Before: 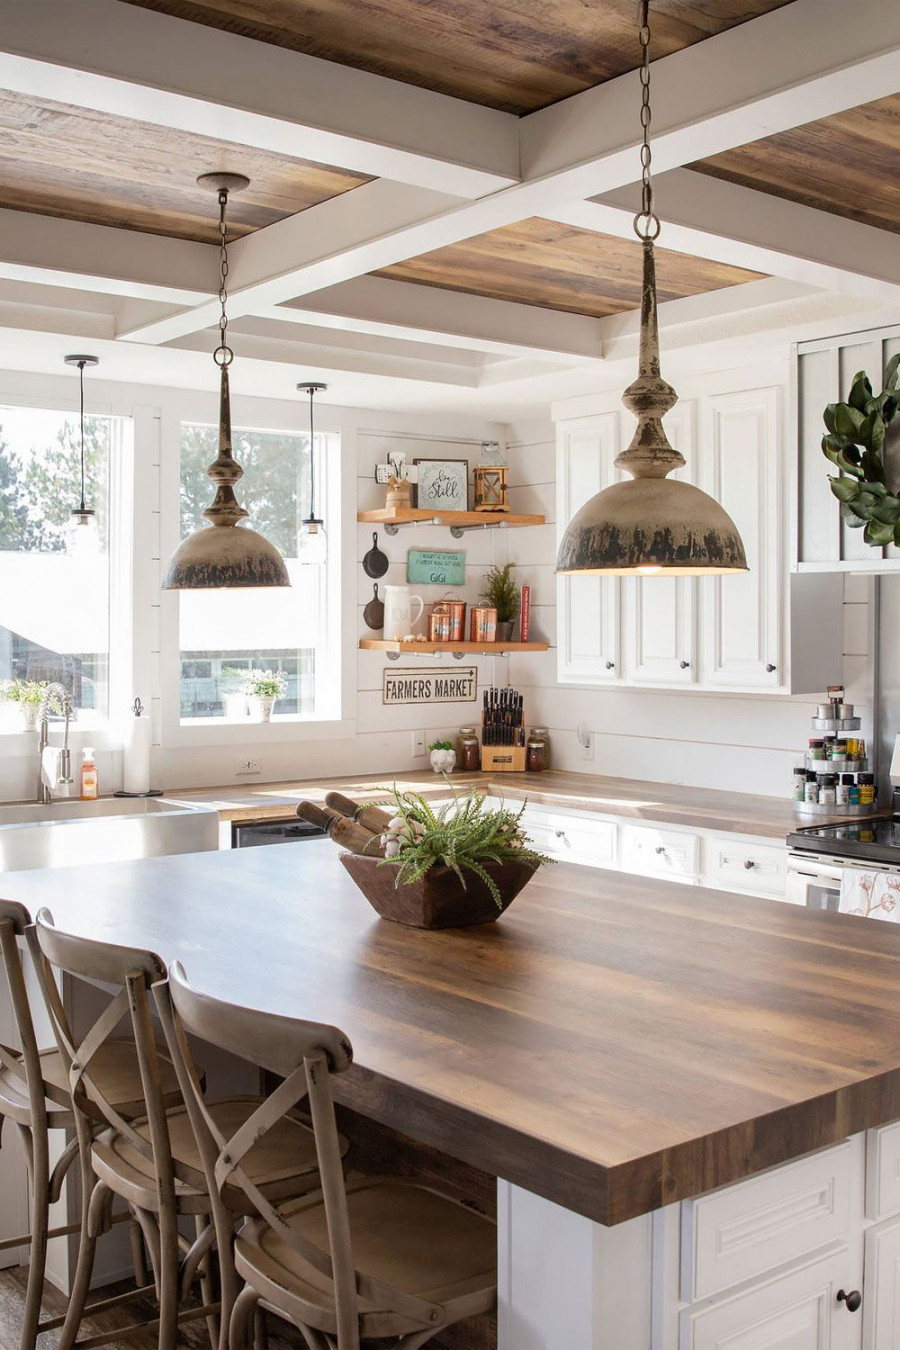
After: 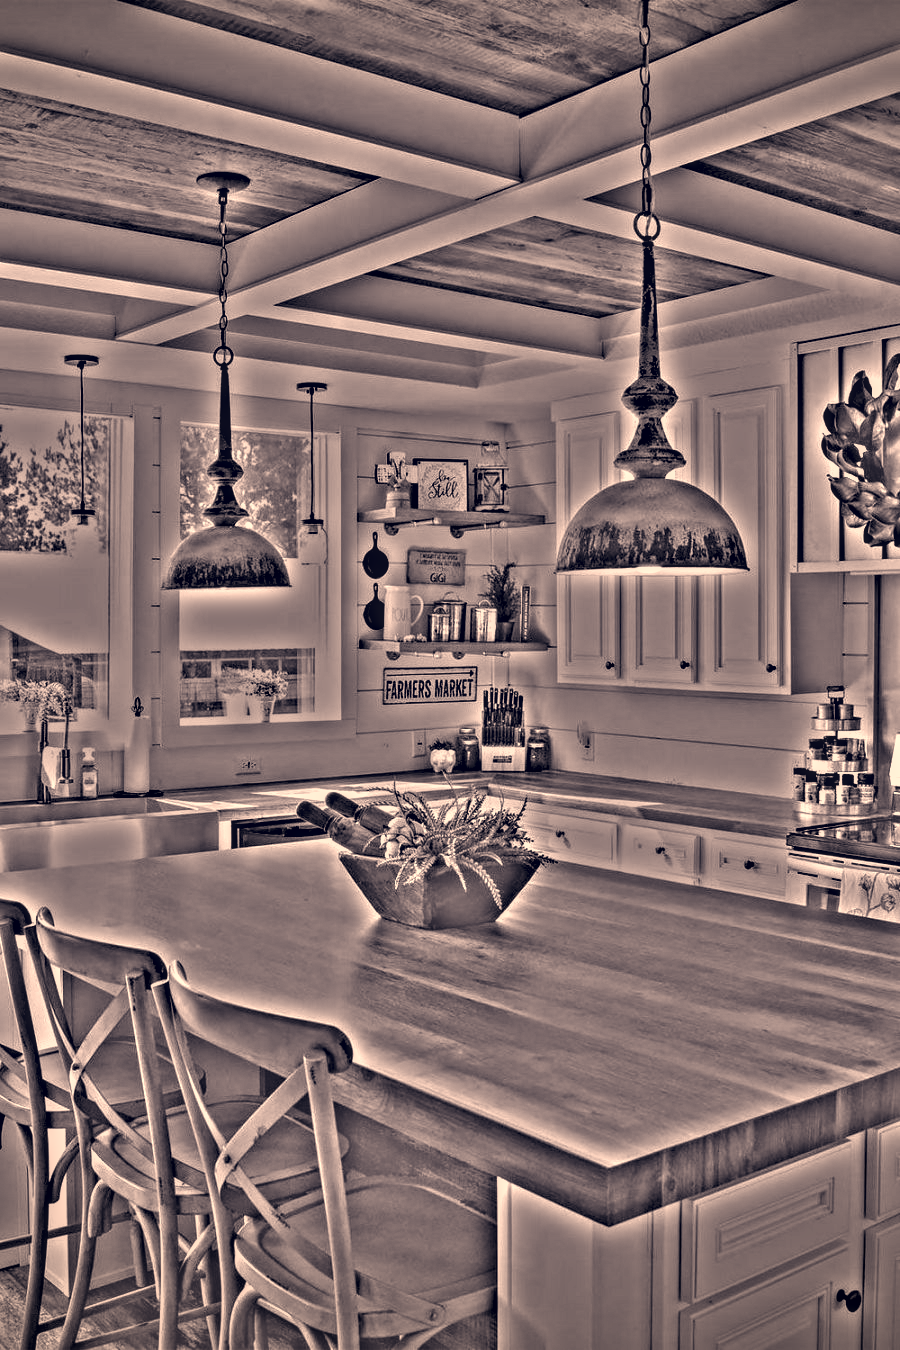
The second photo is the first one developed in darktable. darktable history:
local contrast: on, module defaults
tone equalizer: on, module defaults
color correction: highlights a* 19.59, highlights b* 27.49, shadows a* 3.46, shadows b* -17.28, saturation 0.73
highpass: on, module defaults
vignetting: fall-off start 97.23%, saturation -0.024, center (-0.033, -0.042), width/height ratio 1.179, unbound false
